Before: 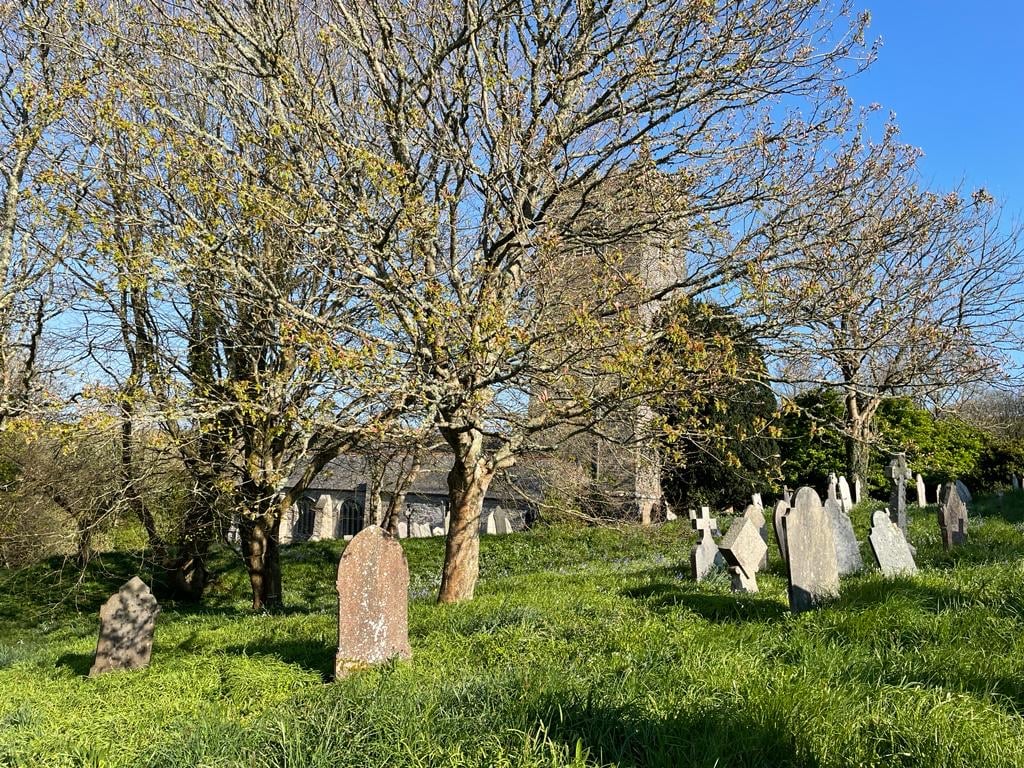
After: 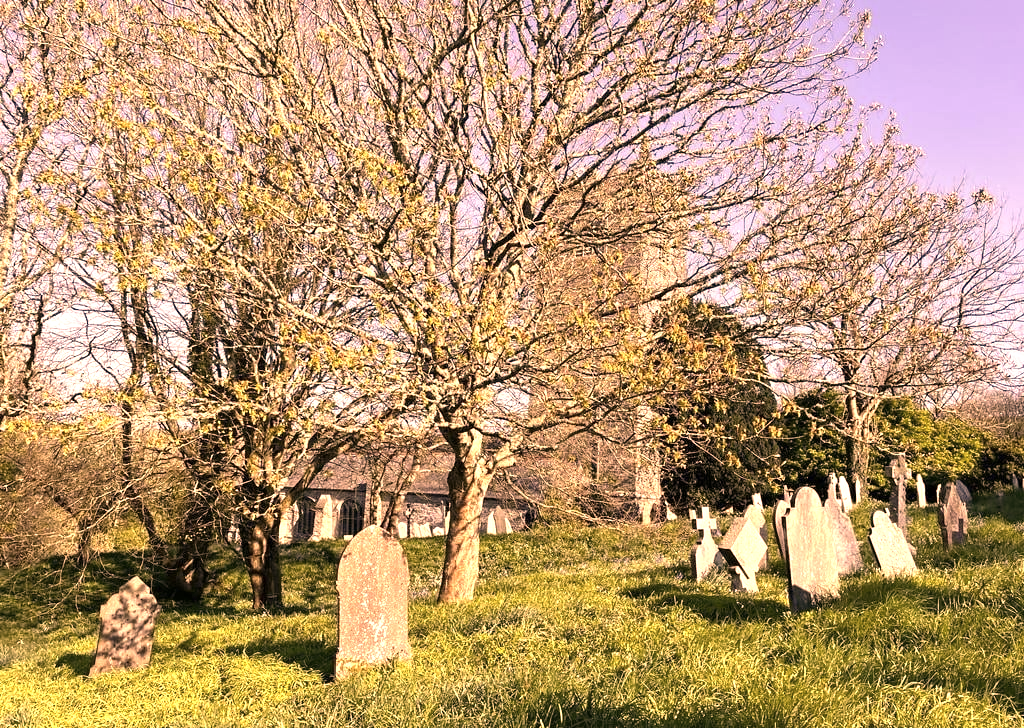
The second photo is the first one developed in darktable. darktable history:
exposure: black level correction 0, exposure 0.9 EV, compensate exposure bias true, compensate highlight preservation false
color correction: highlights a* 40, highlights b* 40, saturation 0.69
local contrast: mode bilateral grid, contrast 100, coarseness 100, detail 108%, midtone range 0.2
crop and rotate: top 0%, bottom 5.097%
